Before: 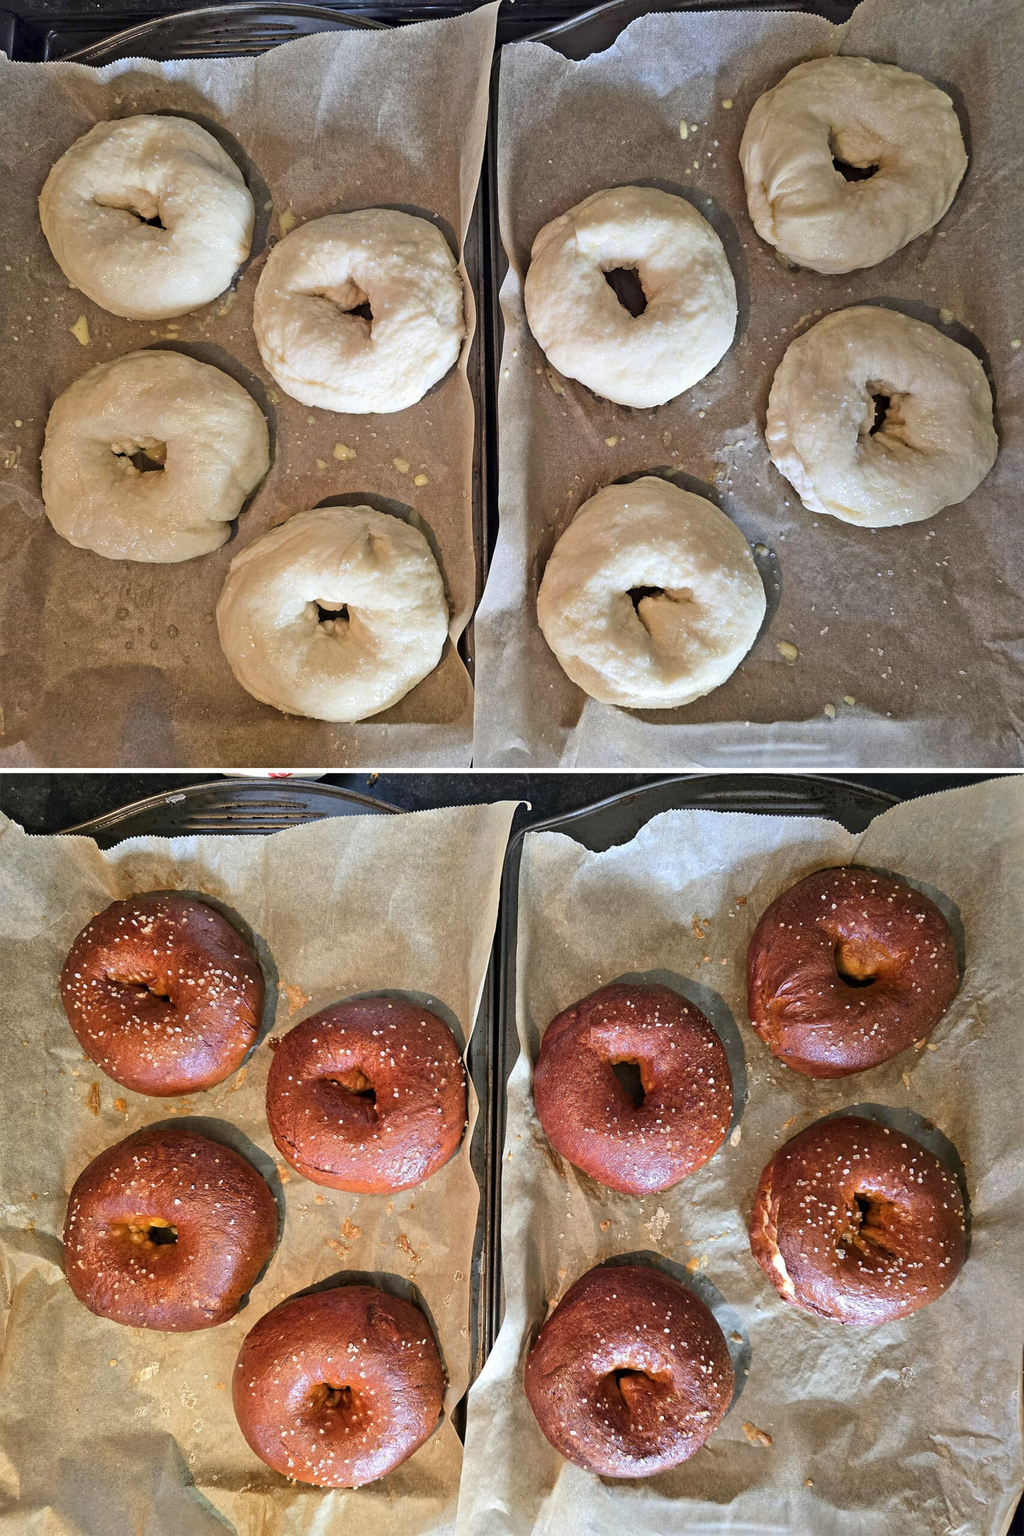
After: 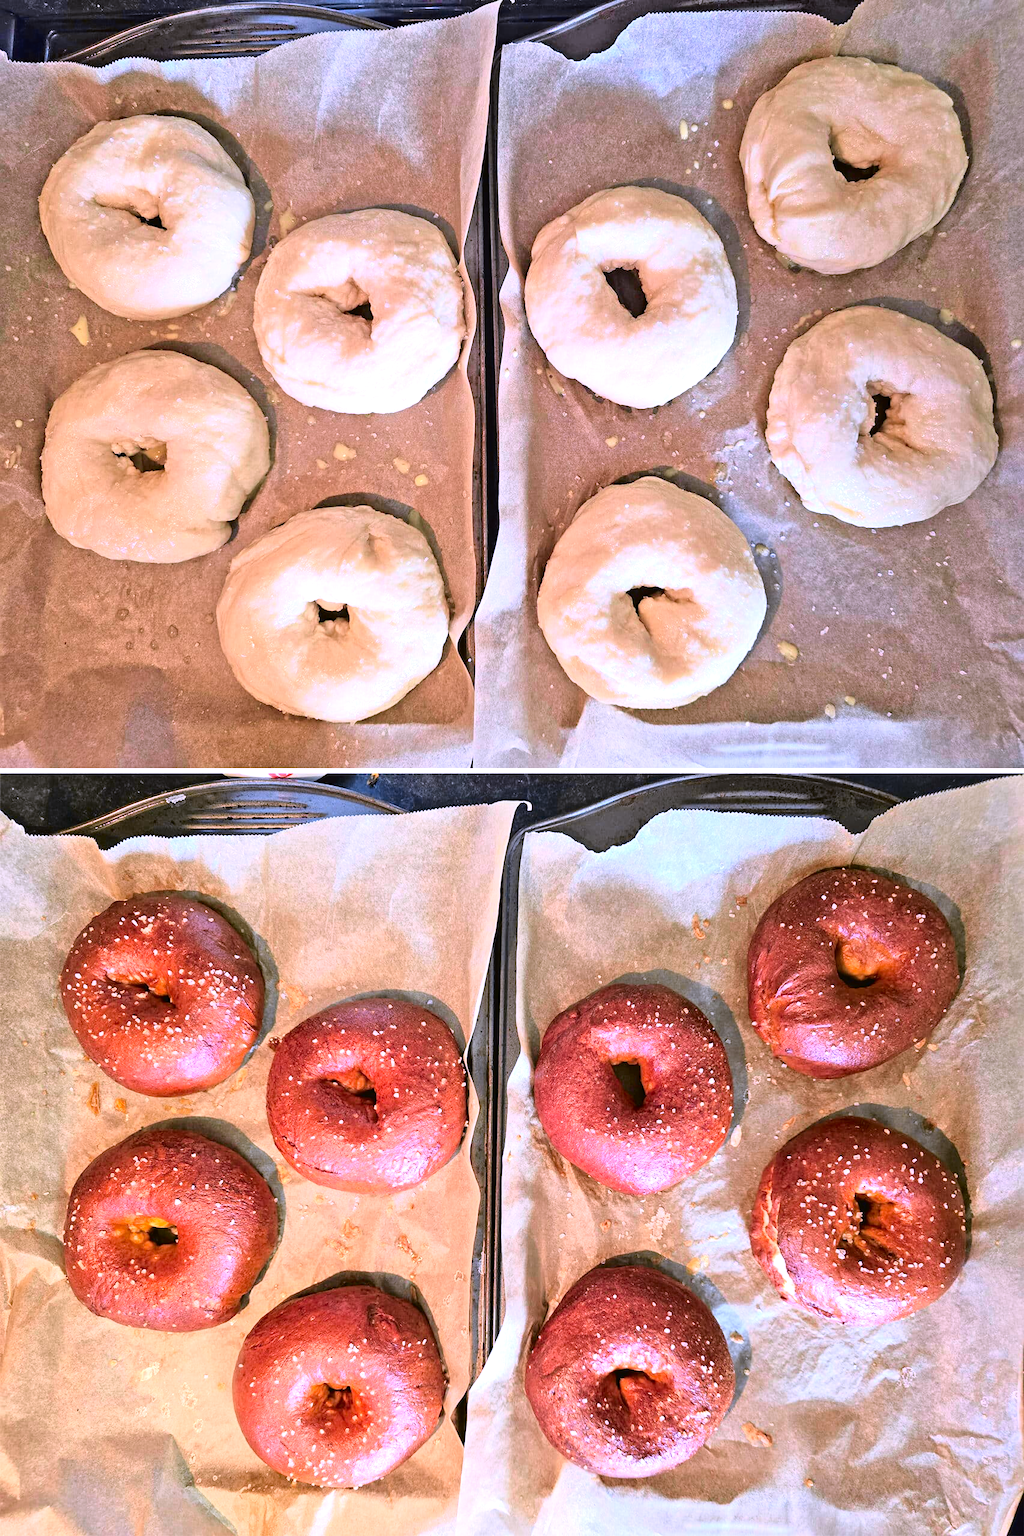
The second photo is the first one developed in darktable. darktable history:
exposure: black level correction 0, exposure 0.5 EV, compensate exposure bias true, compensate highlight preservation false
white balance: red 1.042, blue 1.17
tone curve: curves: ch0 [(0, 0.021) (0.049, 0.044) (0.152, 0.14) (0.328, 0.377) (0.473, 0.543) (0.641, 0.705) (0.85, 0.894) (1, 0.969)]; ch1 [(0, 0) (0.302, 0.331) (0.427, 0.433) (0.472, 0.47) (0.502, 0.503) (0.527, 0.521) (0.564, 0.58) (0.614, 0.626) (0.677, 0.701) (0.859, 0.885) (1, 1)]; ch2 [(0, 0) (0.33, 0.301) (0.447, 0.44) (0.487, 0.496) (0.502, 0.516) (0.535, 0.563) (0.565, 0.593) (0.618, 0.628) (1, 1)], color space Lab, independent channels, preserve colors none
